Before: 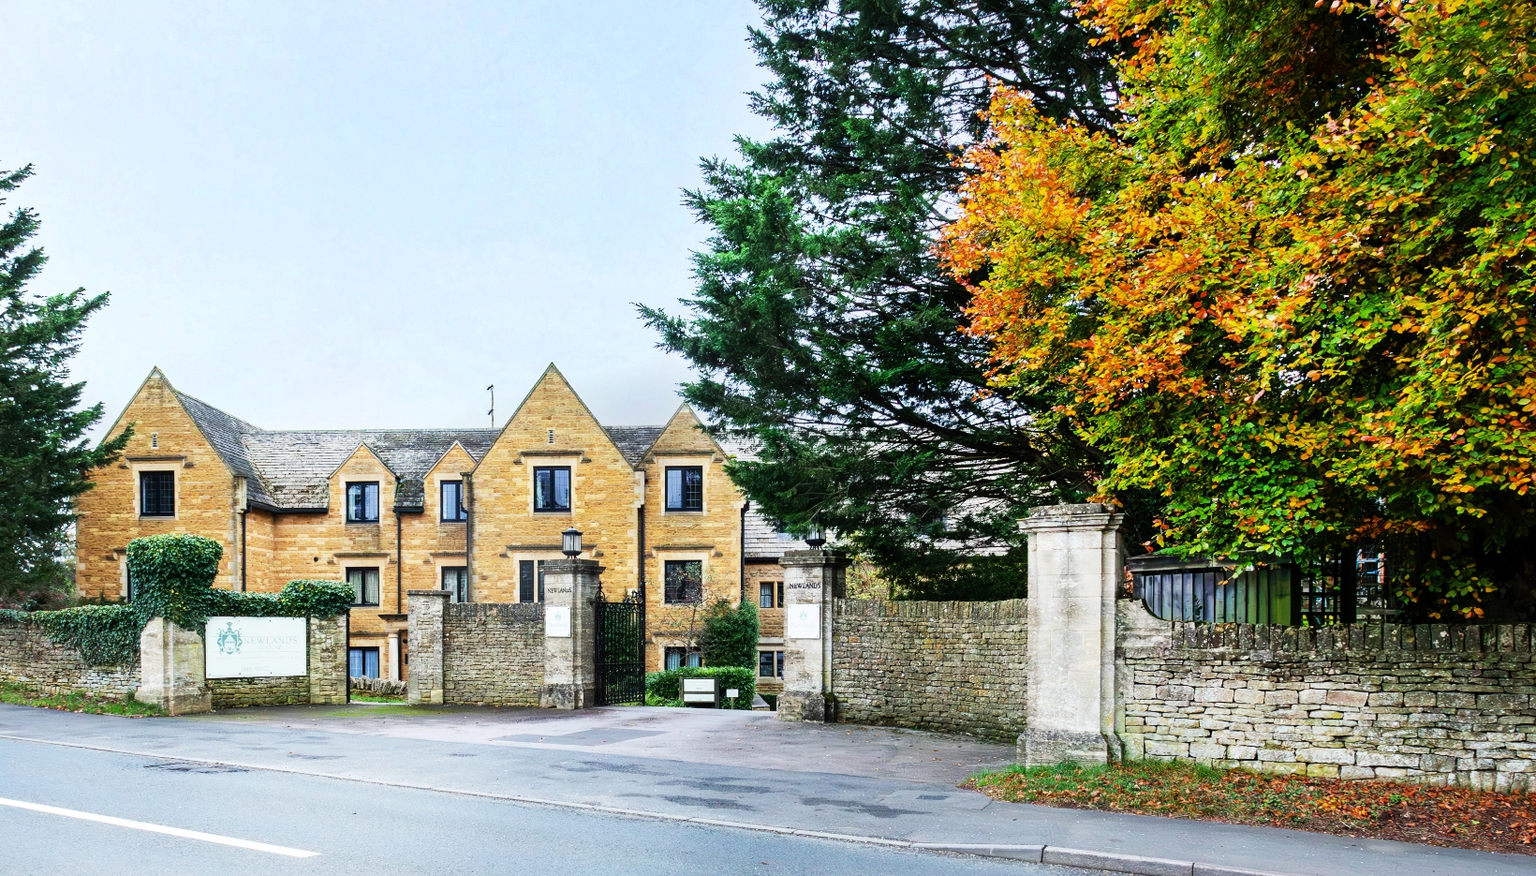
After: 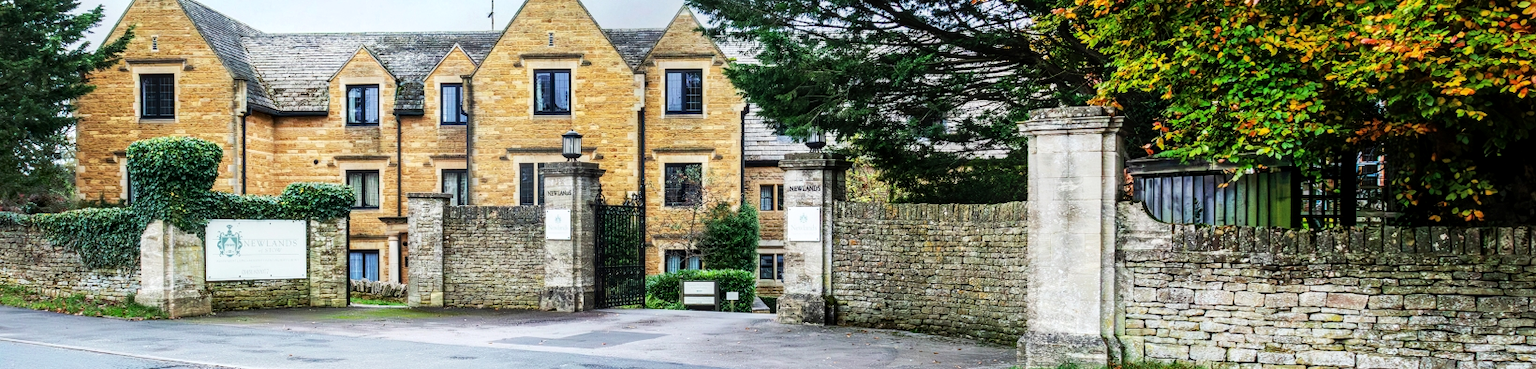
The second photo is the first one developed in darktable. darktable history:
local contrast: on, module defaults
crop: top 45.439%, bottom 12.256%
